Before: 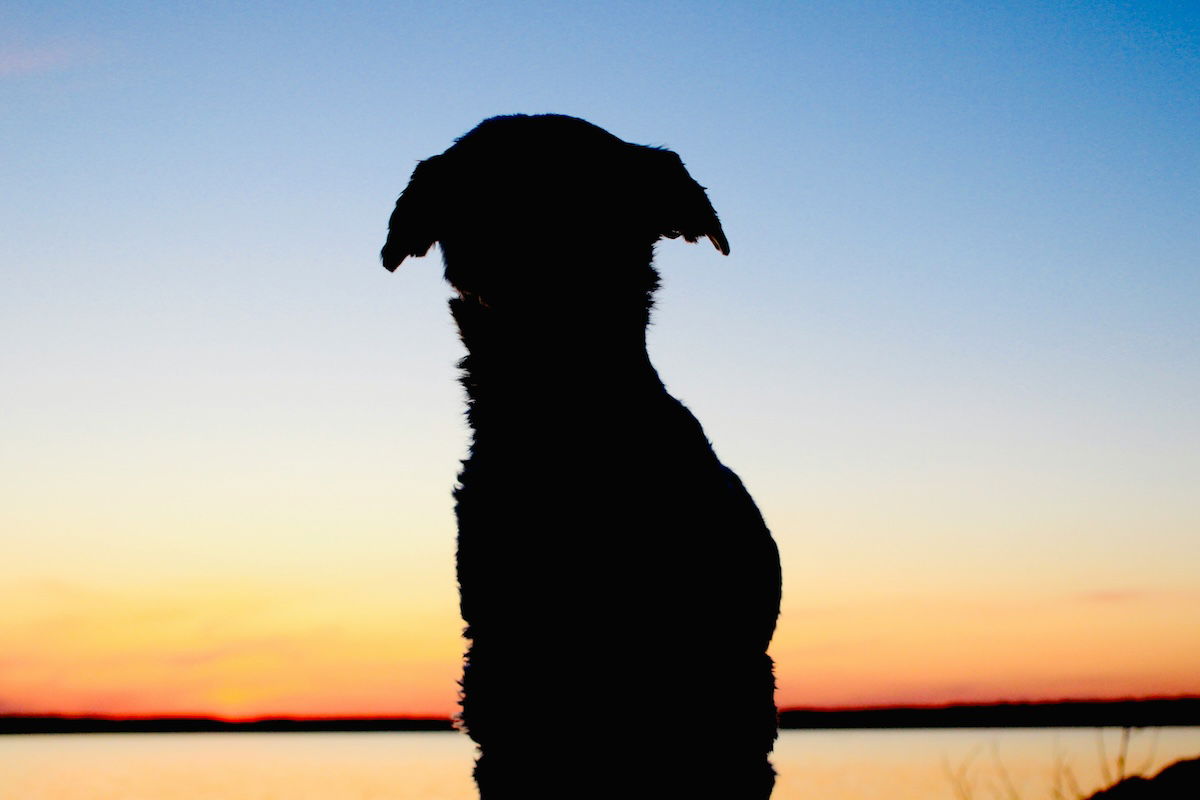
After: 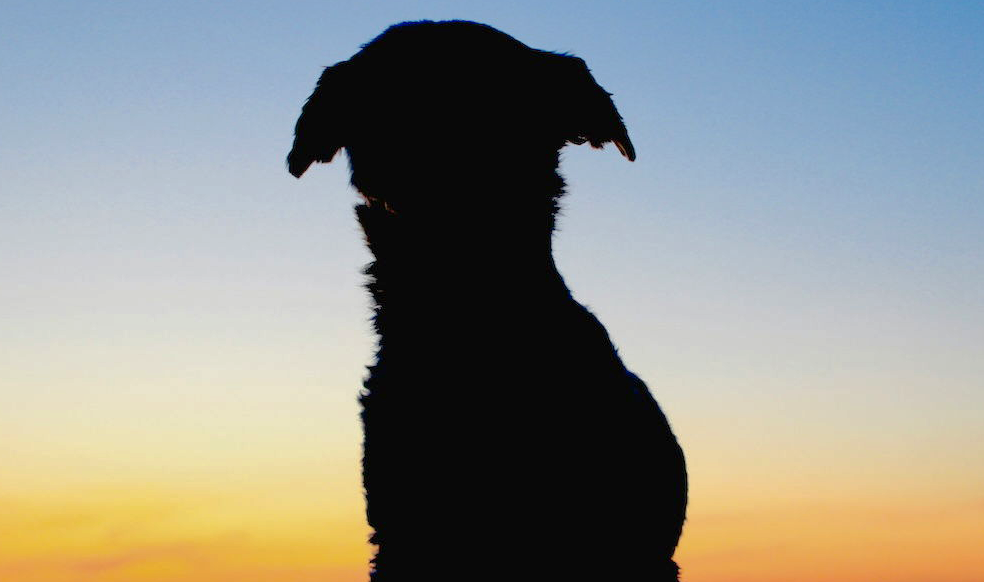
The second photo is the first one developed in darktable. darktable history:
shadows and highlights: on, module defaults
crop: left 7.856%, top 11.836%, right 10.12%, bottom 15.387%
rgb levels: preserve colors max RGB
